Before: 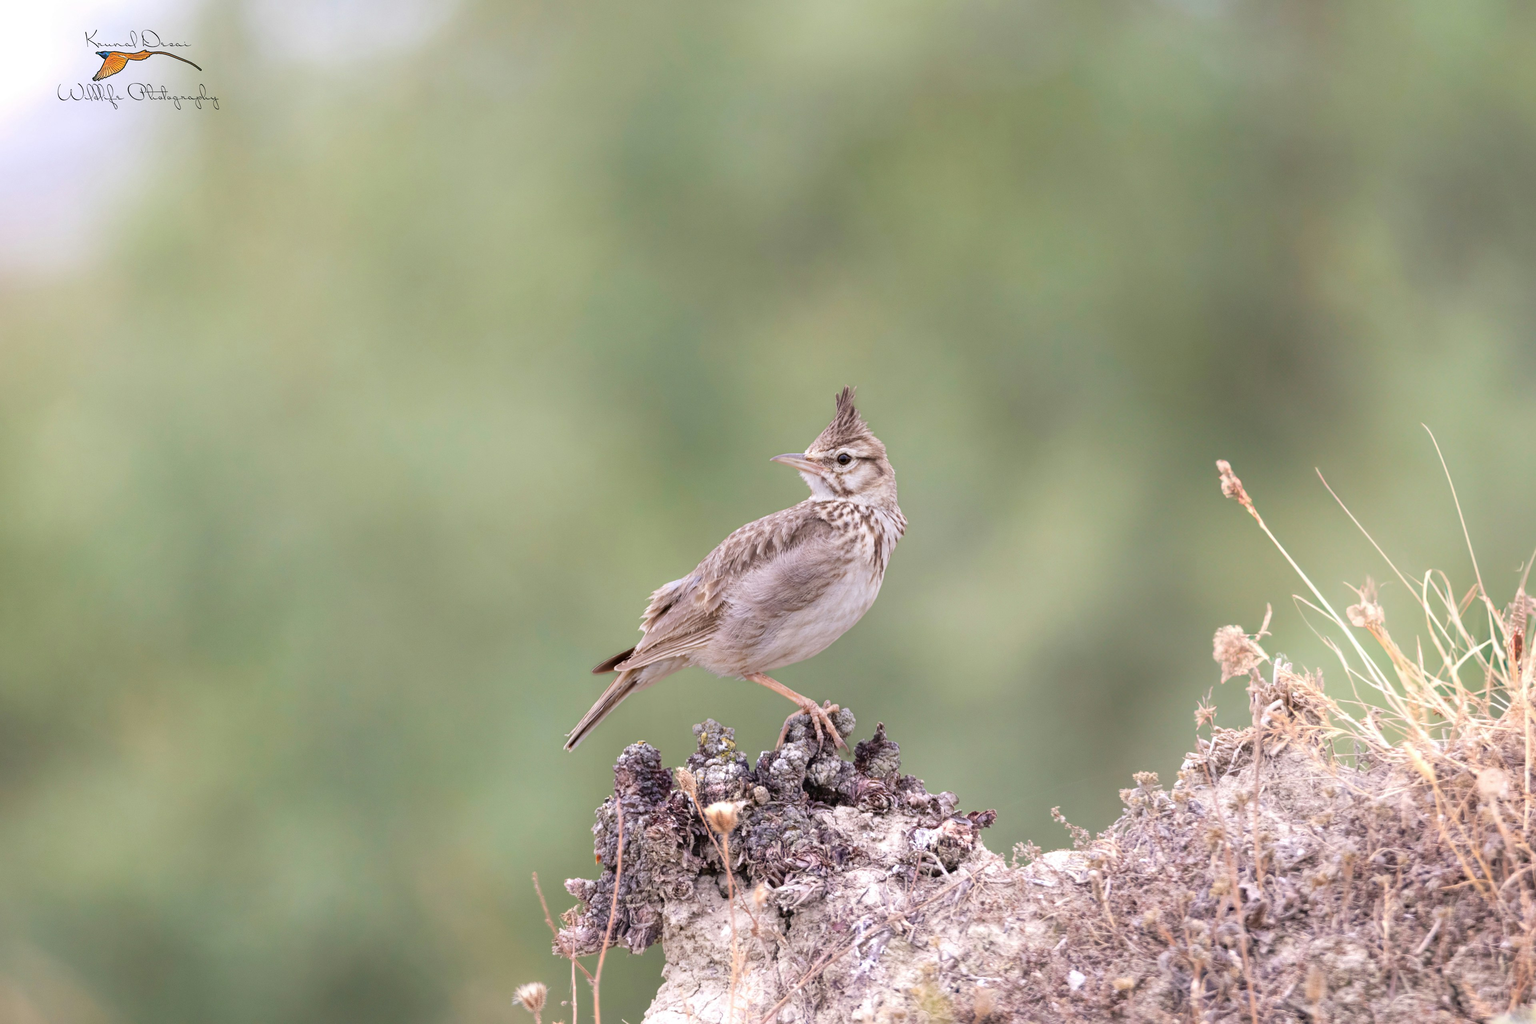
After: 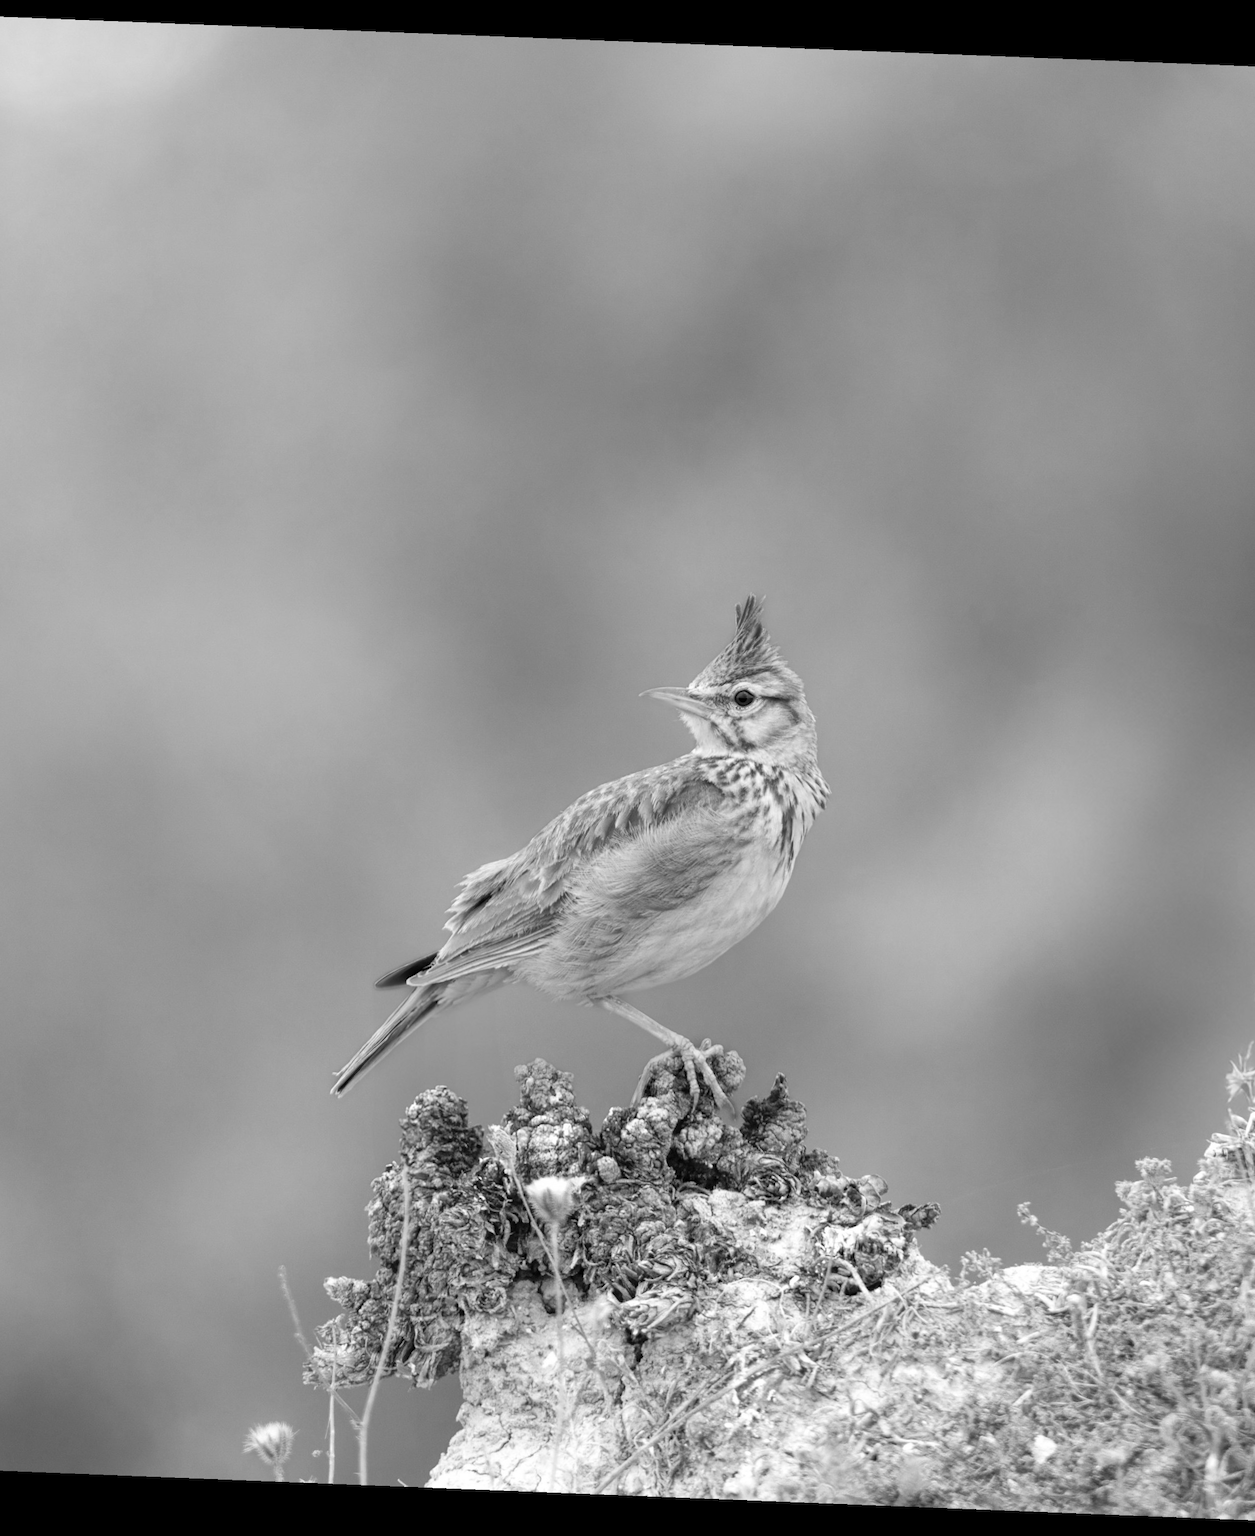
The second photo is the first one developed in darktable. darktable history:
crop: left 21.674%, right 22.086%
monochrome: a 16.01, b -2.65, highlights 0.52
rotate and perspective: rotation 2.27°, automatic cropping off
